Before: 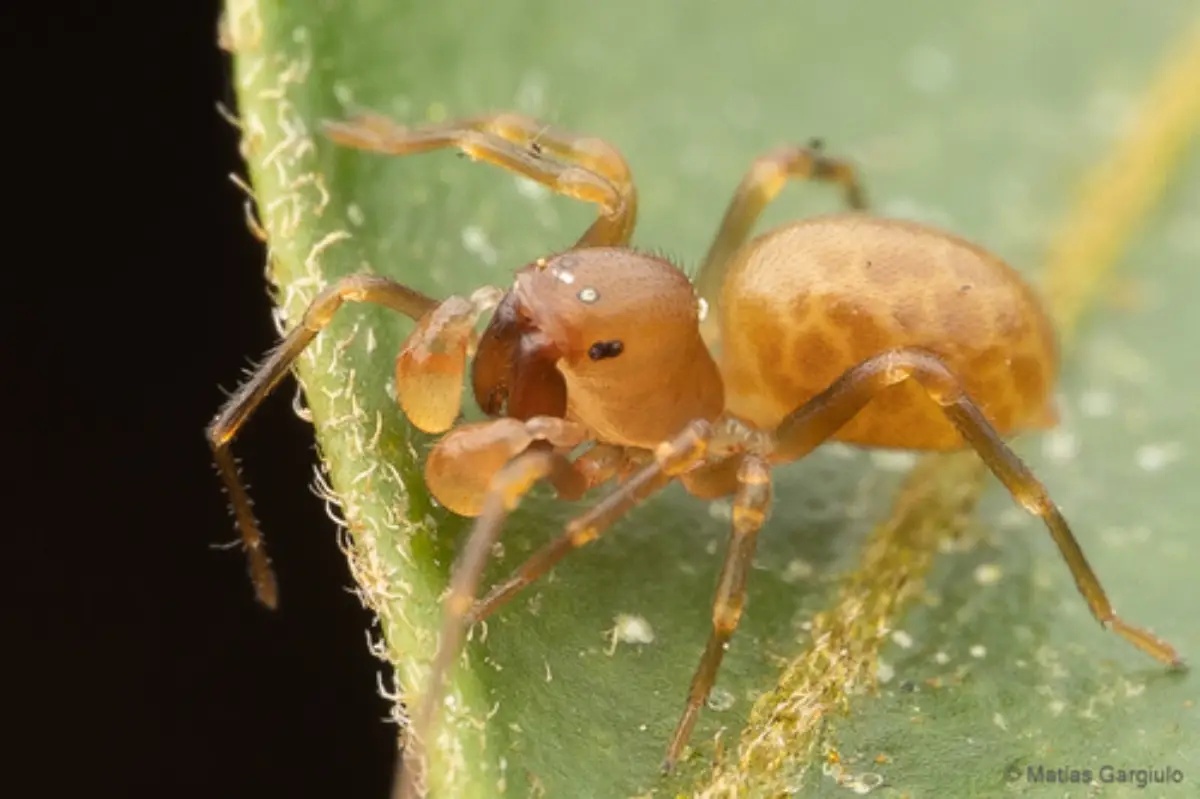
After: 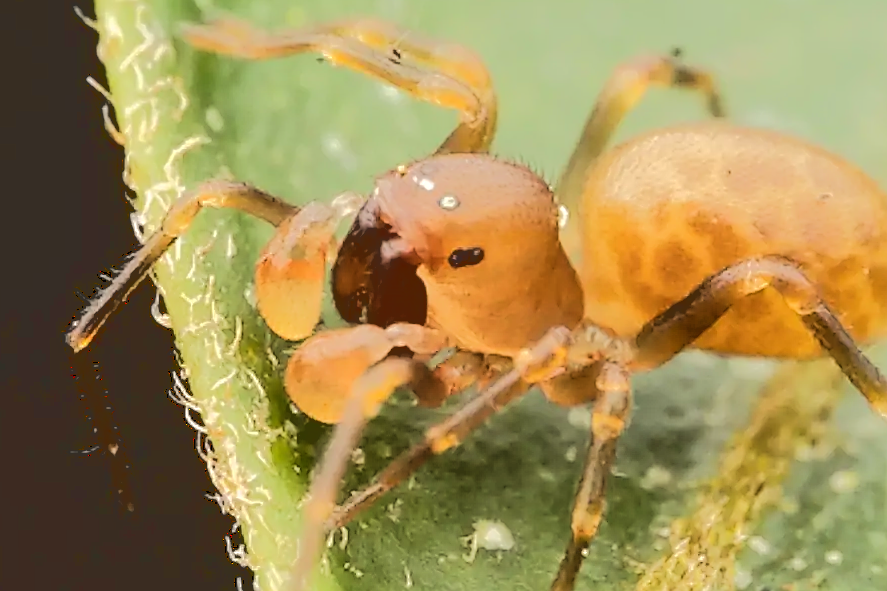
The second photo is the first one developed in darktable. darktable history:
crop and rotate: left 11.831%, top 11.346%, right 13.429%, bottom 13.899%
rotate and perspective: rotation 0.174°, lens shift (vertical) 0.013, lens shift (horizontal) 0.019, shear 0.001, automatic cropping original format, crop left 0.007, crop right 0.991, crop top 0.016, crop bottom 0.997
base curve: curves: ch0 [(0.065, 0.026) (0.236, 0.358) (0.53, 0.546) (0.777, 0.841) (0.924, 0.992)], preserve colors average RGB
sharpen: radius 1.4, amount 1.25, threshold 0.7
